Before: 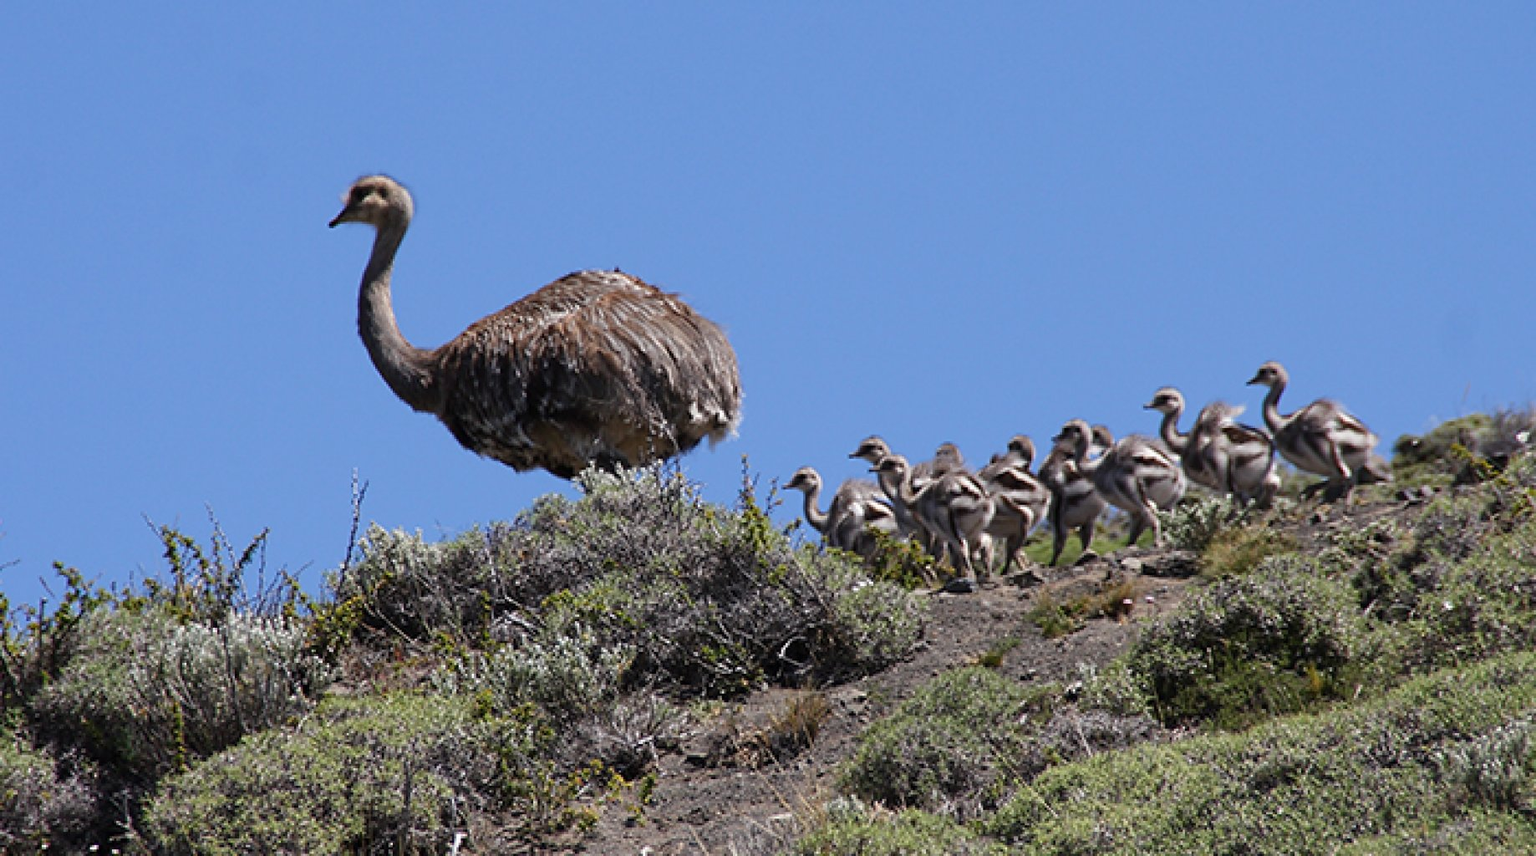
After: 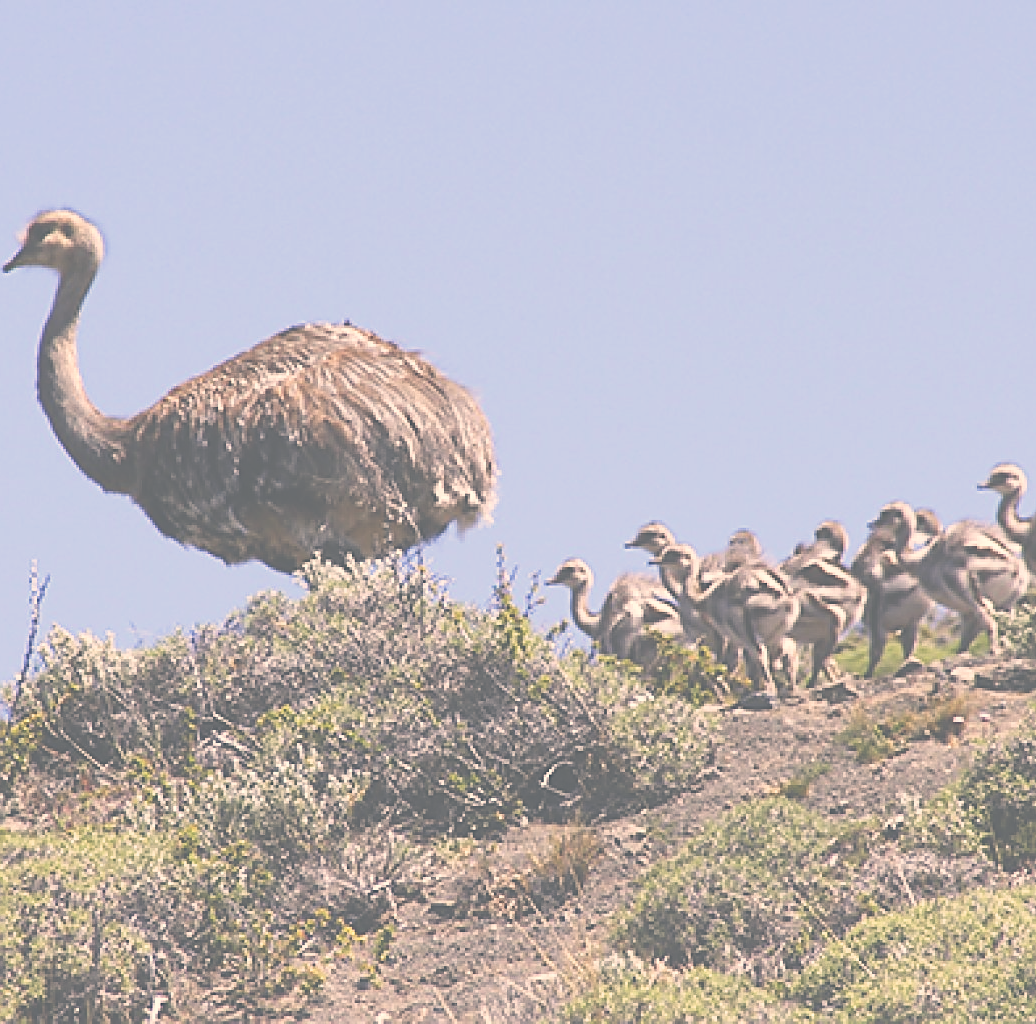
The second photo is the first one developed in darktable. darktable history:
crop: left 21.303%, right 22.292%
color correction: highlights a* 10.34, highlights b* 14.46, shadows a* -10.19, shadows b* -15.01
exposure: black level correction -0.087, compensate highlight preservation false
sharpen: on, module defaults
base curve: curves: ch0 [(0, 0) (0.028, 0.03) (0.121, 0.232) (0.46, 0.748) (0.859, 0.968) (1, 1)], preserve colors none
